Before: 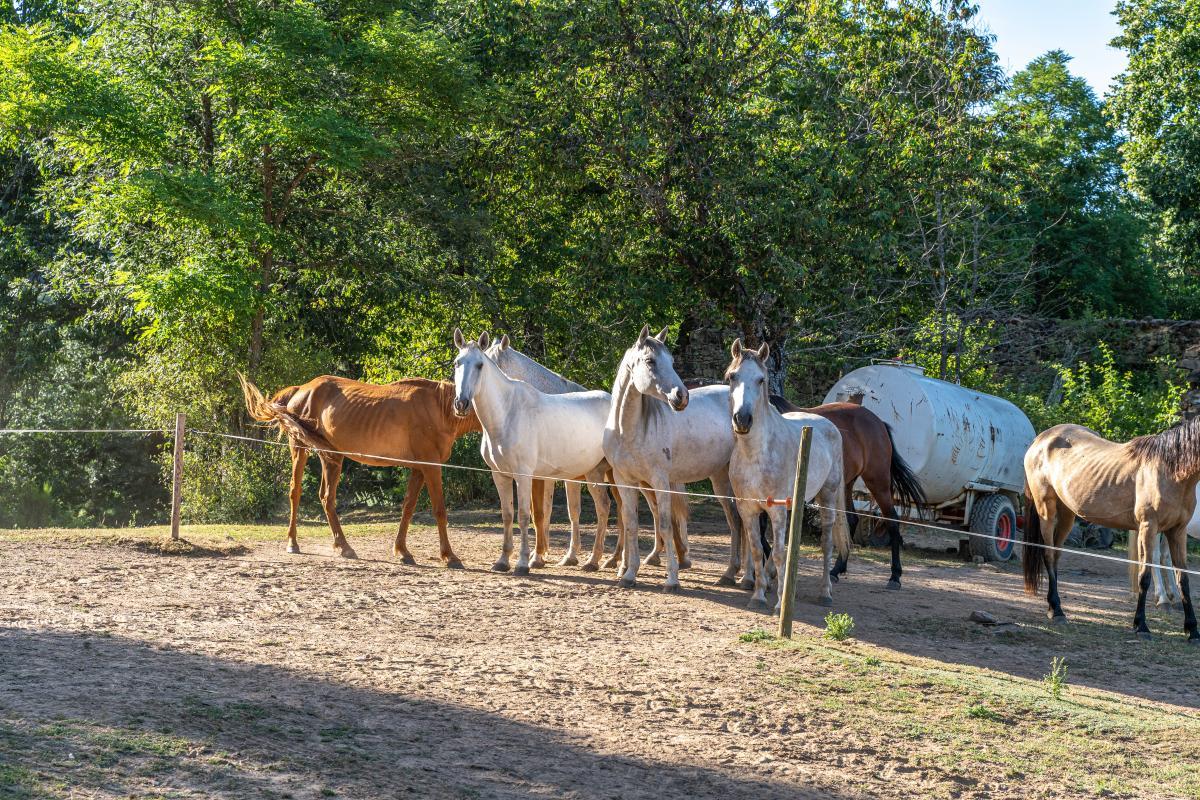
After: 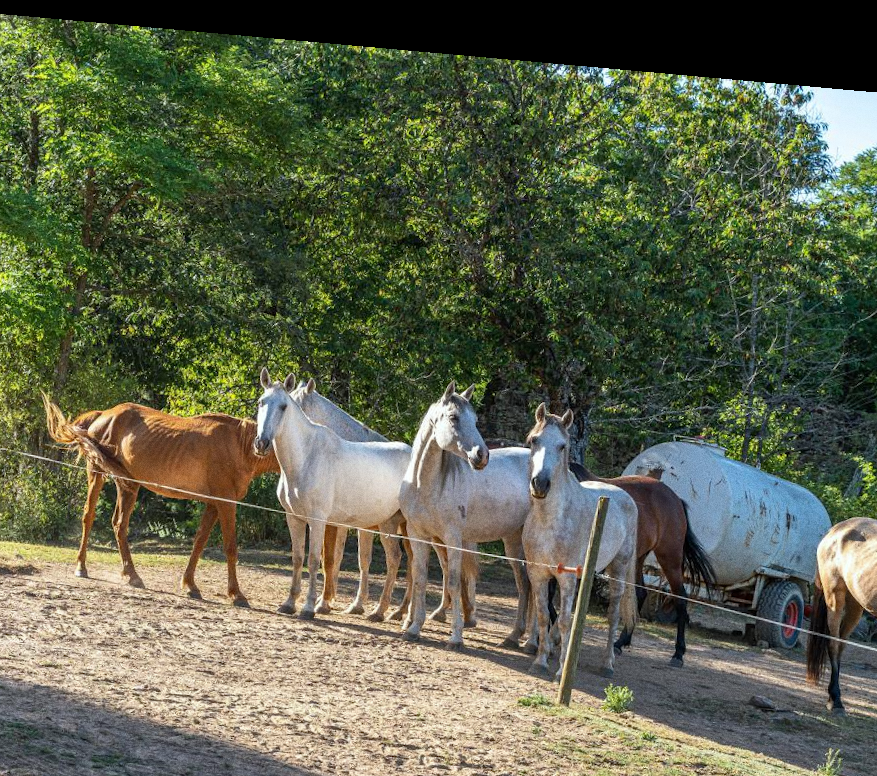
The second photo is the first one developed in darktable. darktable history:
grain: coarseness 0.09 ISO
white balance: red 0.978, blue 0.999
crop: left 18.479%, right 12.2%, bottom 13.971%
rotate and perspective: rotation 5.12°, automatic cropping off
